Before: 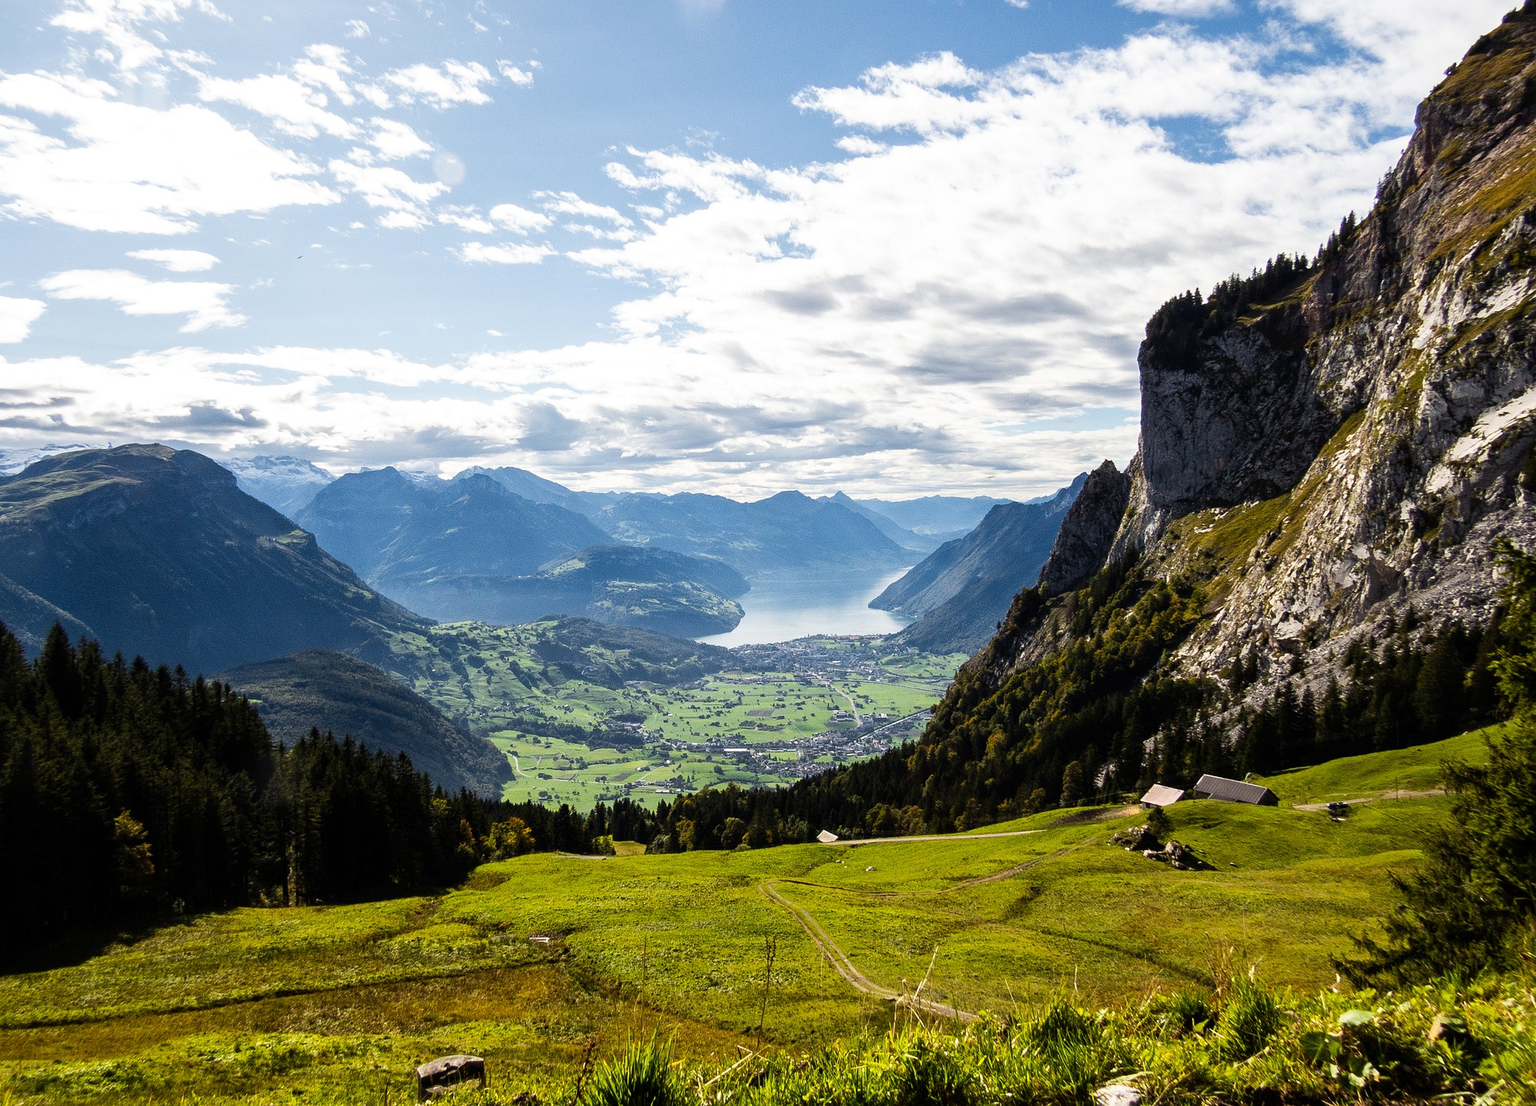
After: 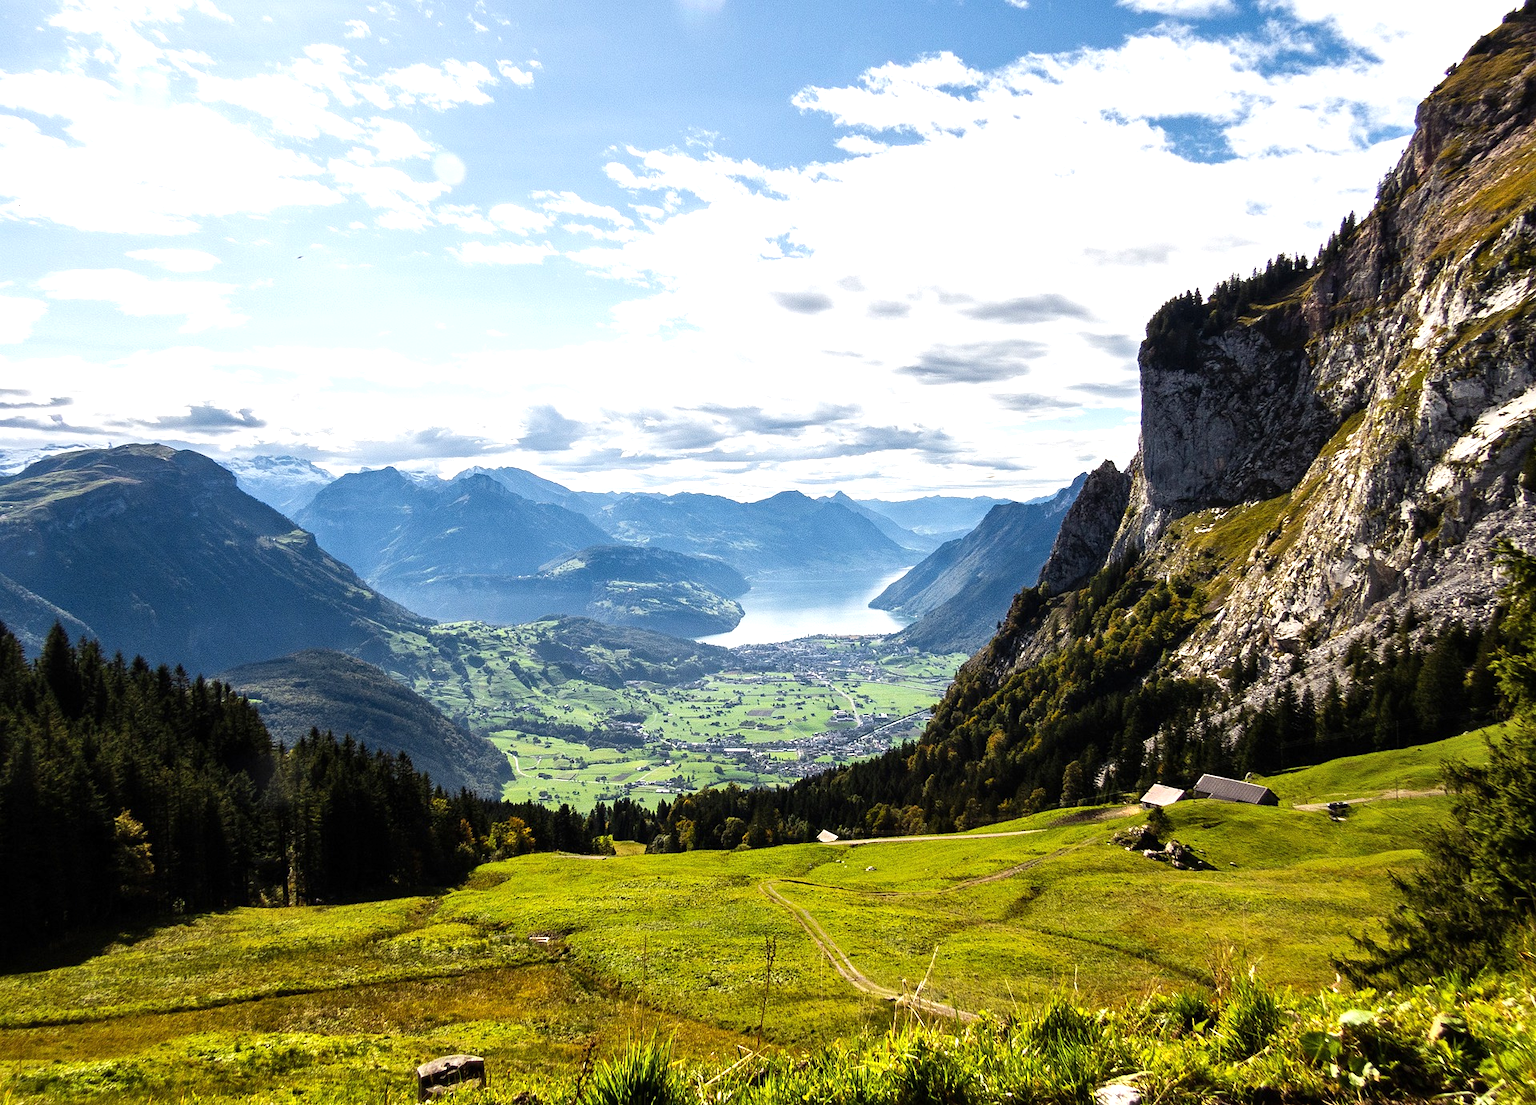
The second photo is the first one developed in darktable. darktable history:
exposure: exposure 0.498 EV, compensate highlight preservation false
shadows and highlights: shadows 29.27, highlights -29.36, low approximation 0.01, soften with gaussian
